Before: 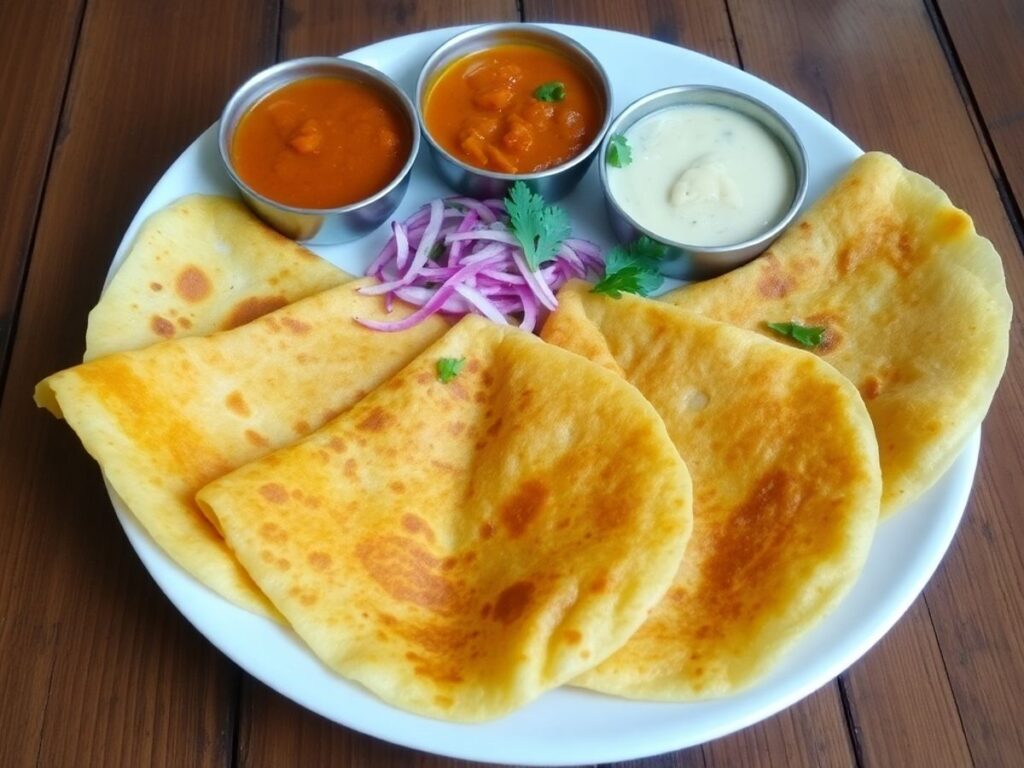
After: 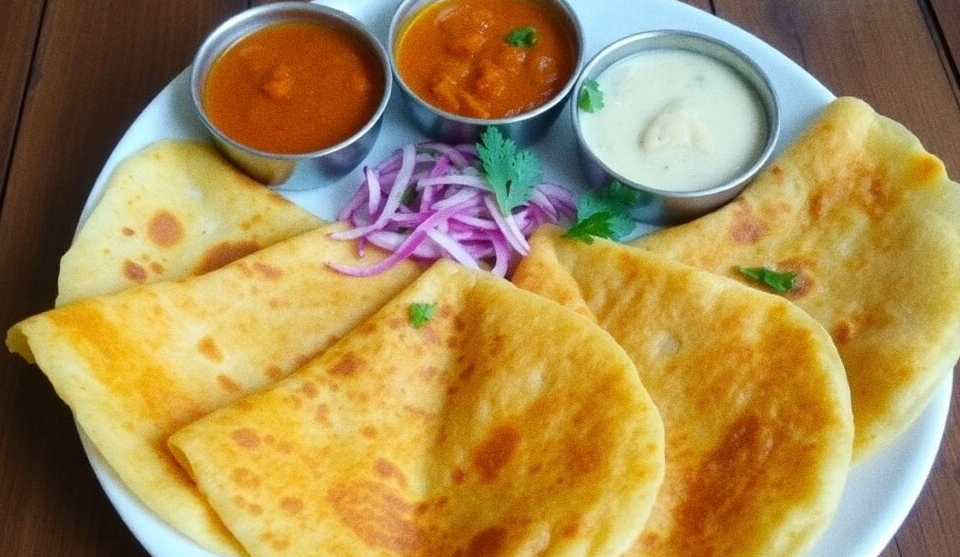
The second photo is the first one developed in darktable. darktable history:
grain: coarseness 0.09 ISO
crop: left 2.737%, top 7.287%, right 3.421%, bottom 20.179%
